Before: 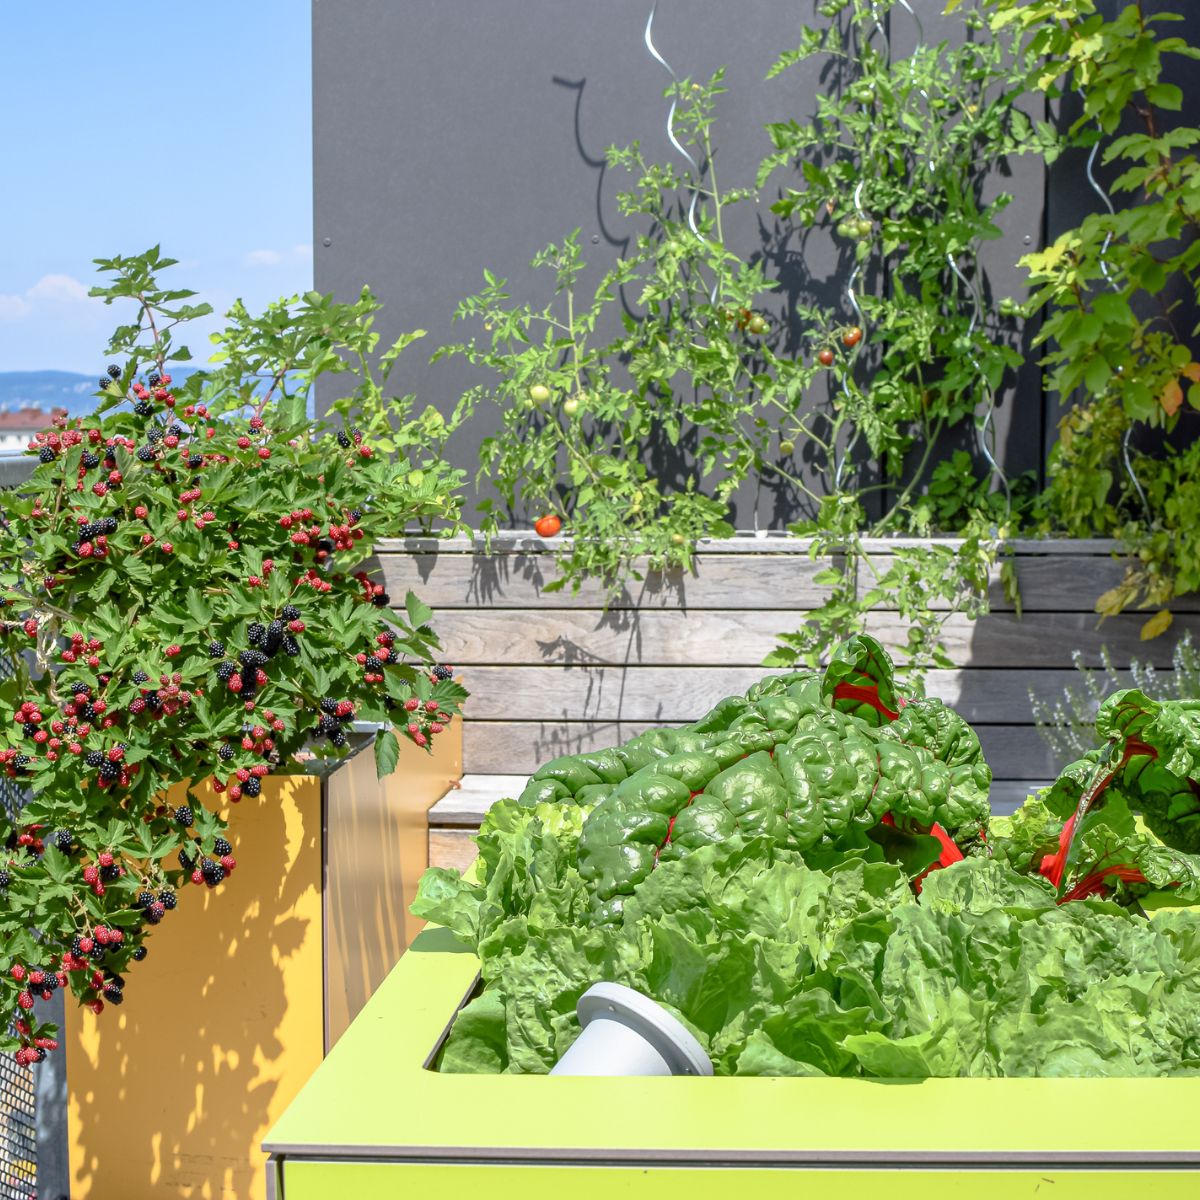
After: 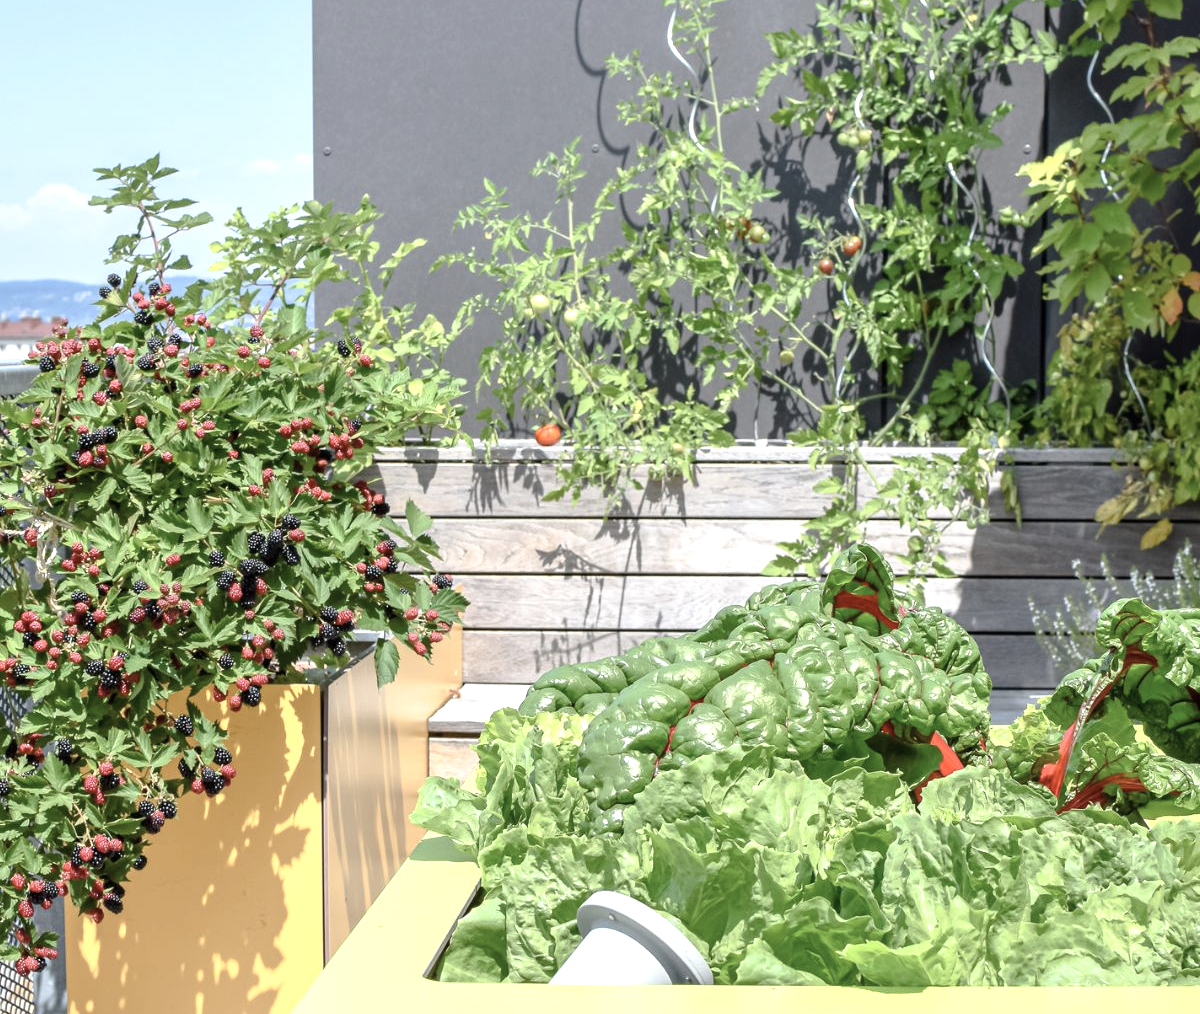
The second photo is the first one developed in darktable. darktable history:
contrast brightness saturation: contrast 0.096, saturation -0.297
exposure: black level correction 0, exposure 0.499 EV, compensate highlight preservation false
crop: top 7.594%, bottom 7.825%
